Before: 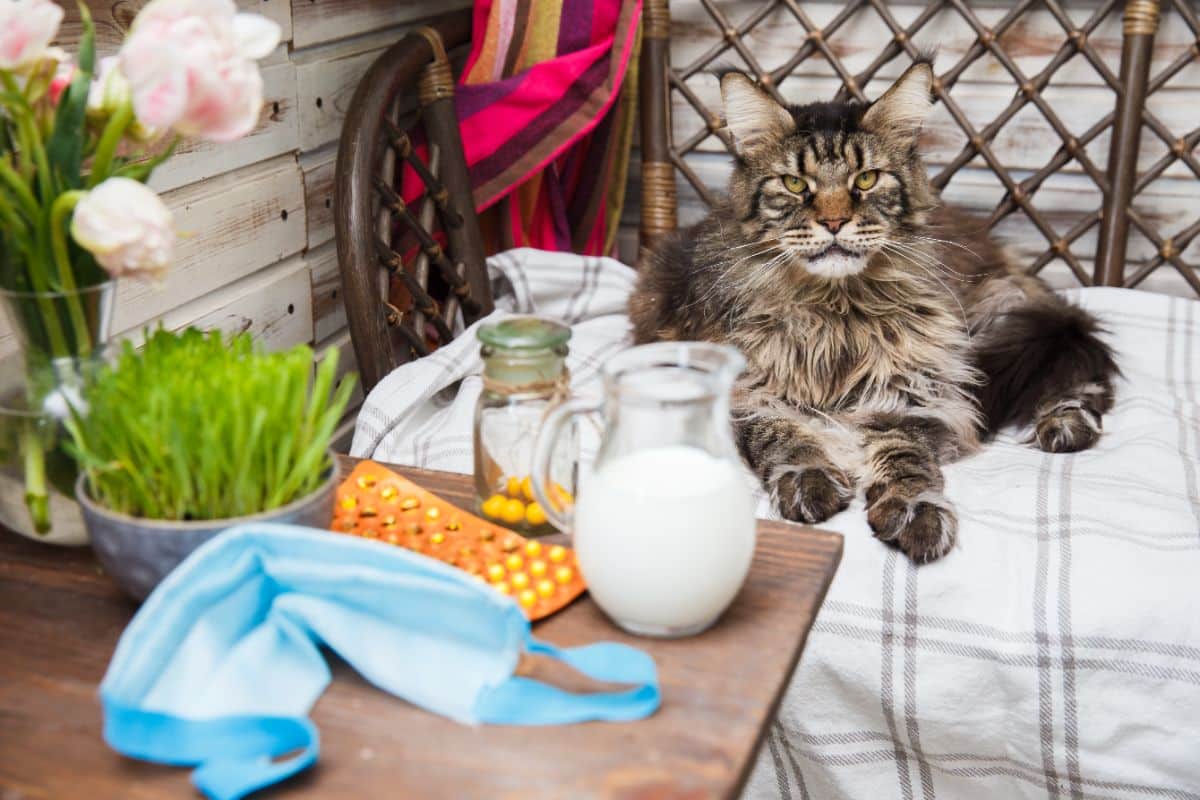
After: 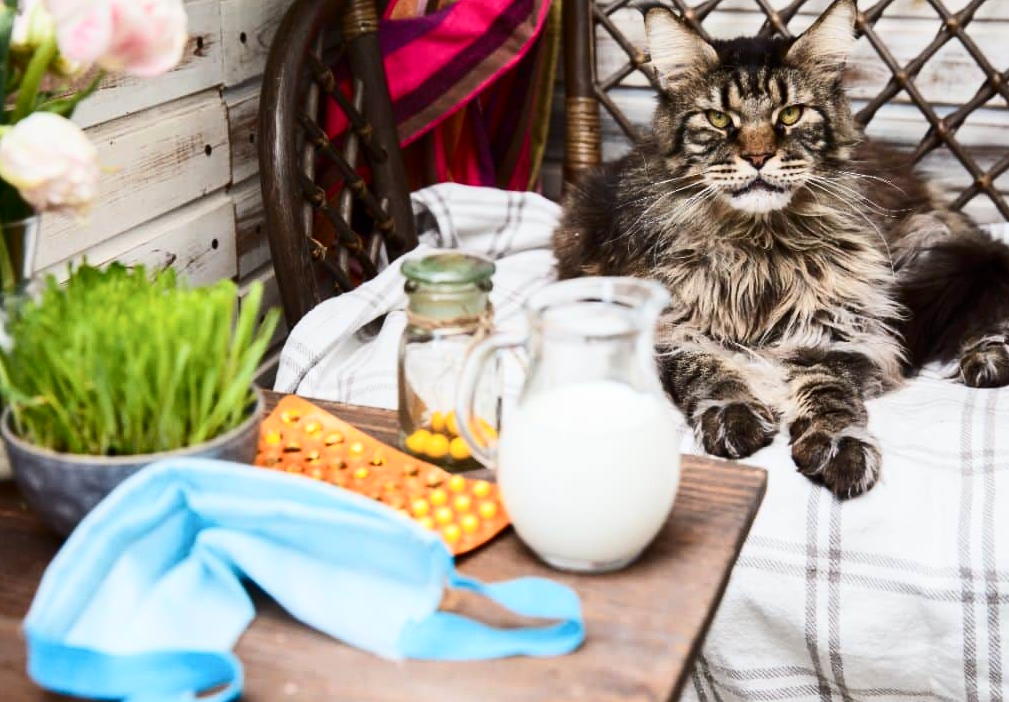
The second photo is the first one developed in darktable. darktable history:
base curve: curves: ch0 [(0, 0) (0.472, 0.455) (1, 1)], preserve colors none
contrast brightness saturation: contrast 0.273
crop: left 6.344%, top 8.154%, right 9.538%, bottom 3.973%
